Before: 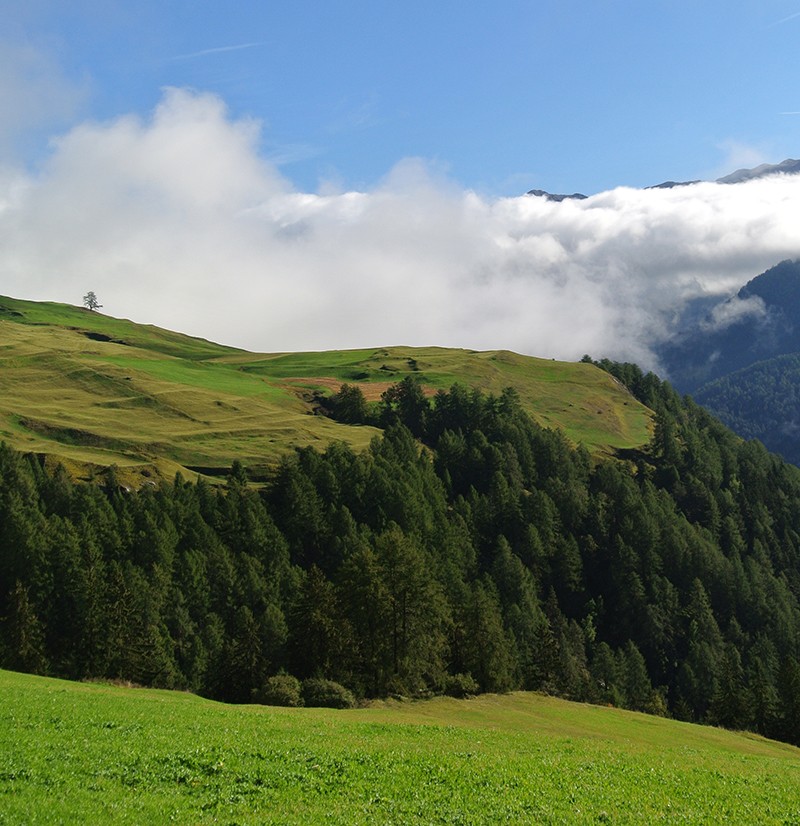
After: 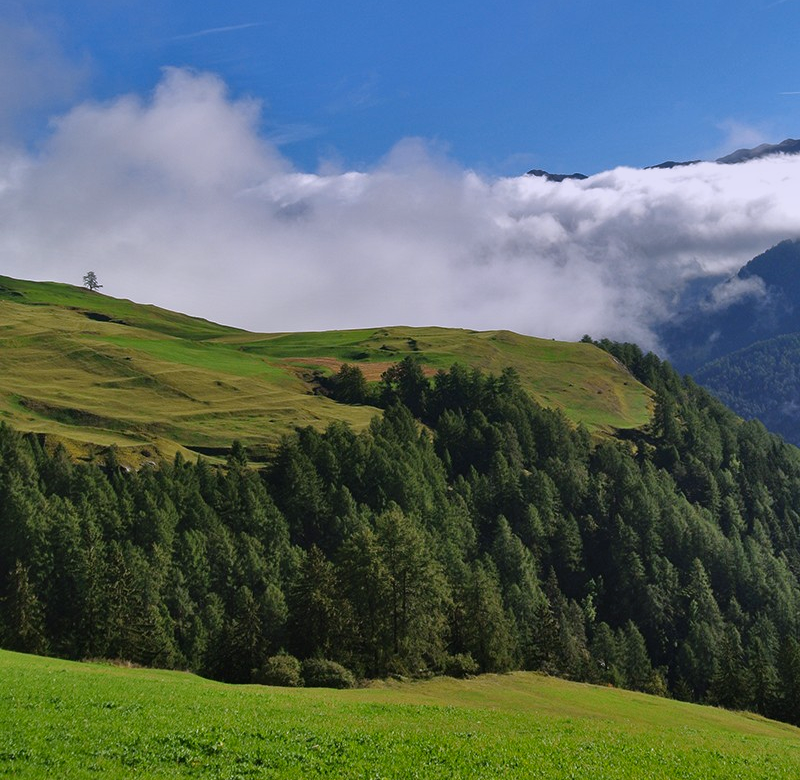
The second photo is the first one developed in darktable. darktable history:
shadows and highlights: shadows 80.73, white point adjustment -9.07, highlights -61.46, soften with gaussian
white balance: red 1.004, blue 1.096
crop and rotate: top 2.479%, bottom 3.018%
